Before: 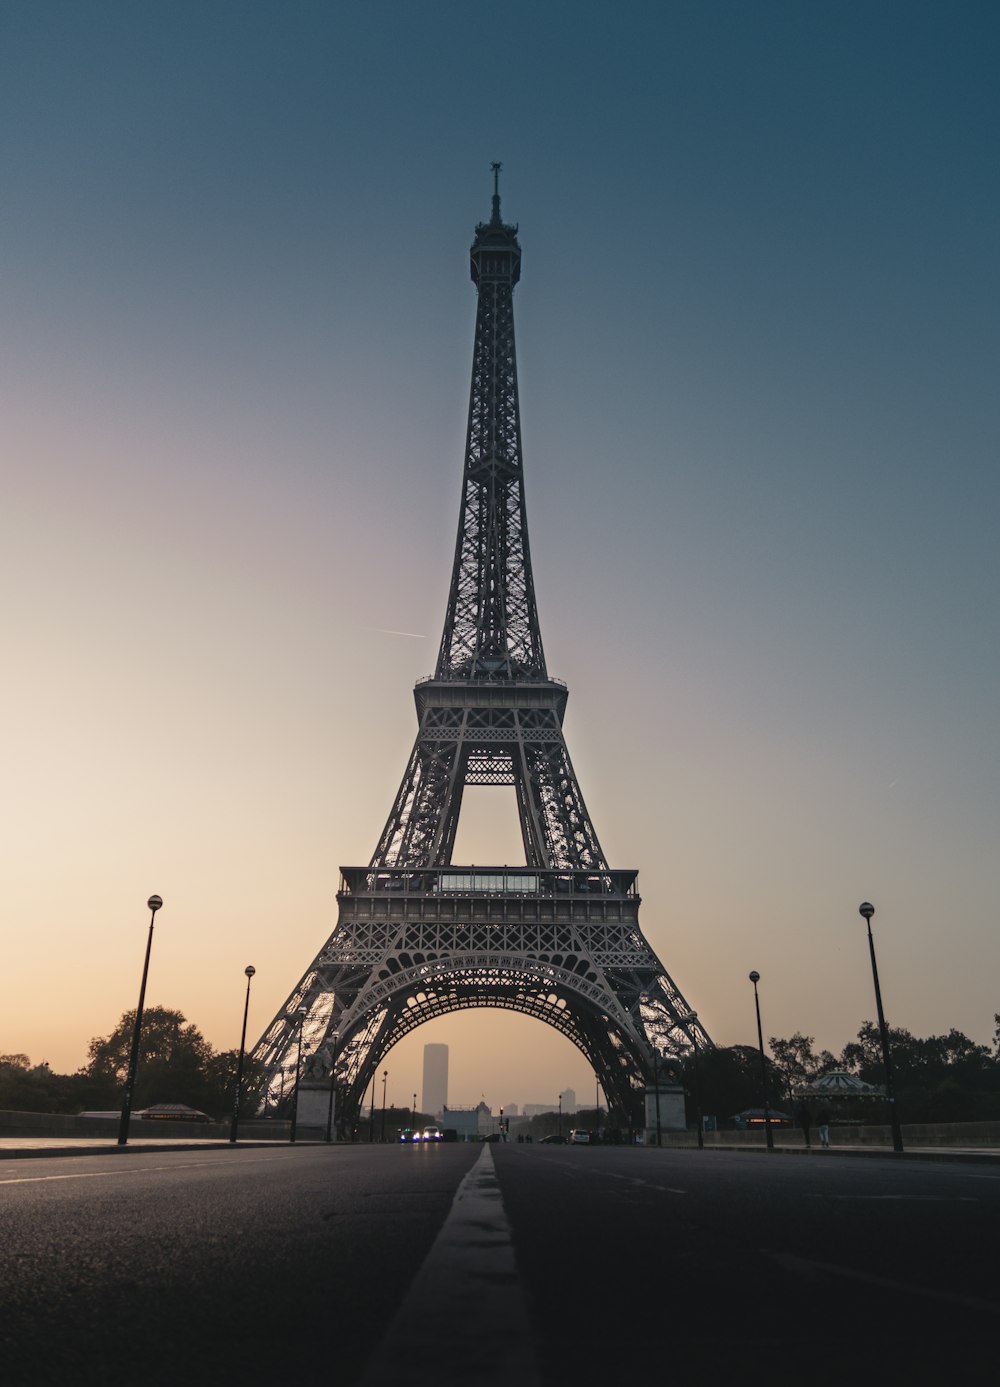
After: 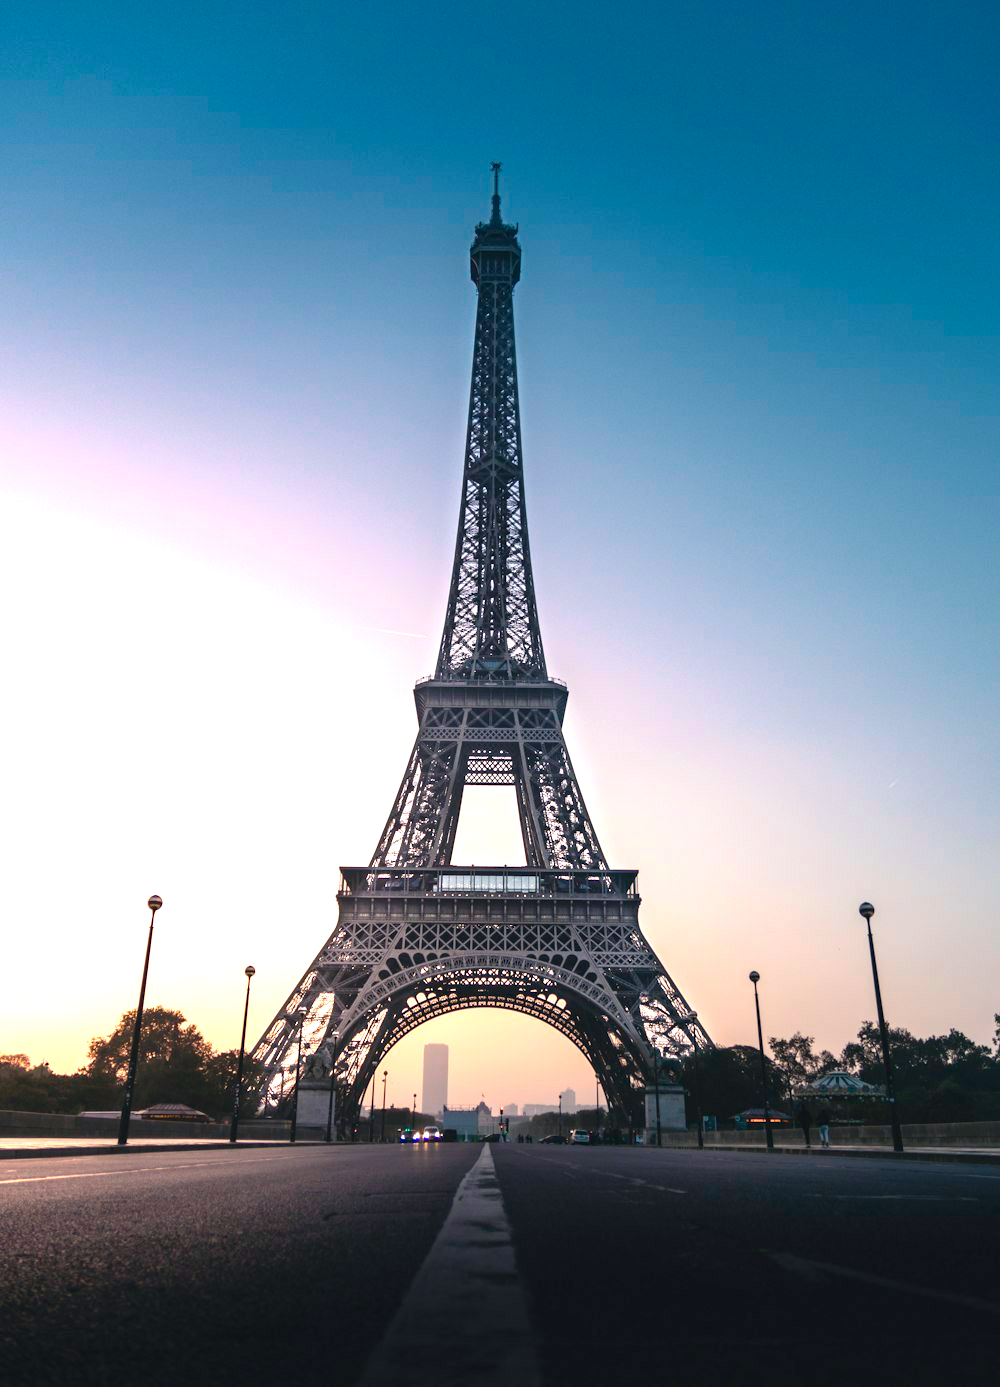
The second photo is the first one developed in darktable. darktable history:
color balance rgb: perceptual saturation grading › global saturation 29.788%, perceptual brilliance grading › highlights 11.524%
color calibration: gray › normalize channels true, illuminant as shot in camera, x 0.358, y 0.373, temperature 4628.91 K, gamut compression 0.006
exposure: exposure 0.769 EV, compensate highlight preservation false
